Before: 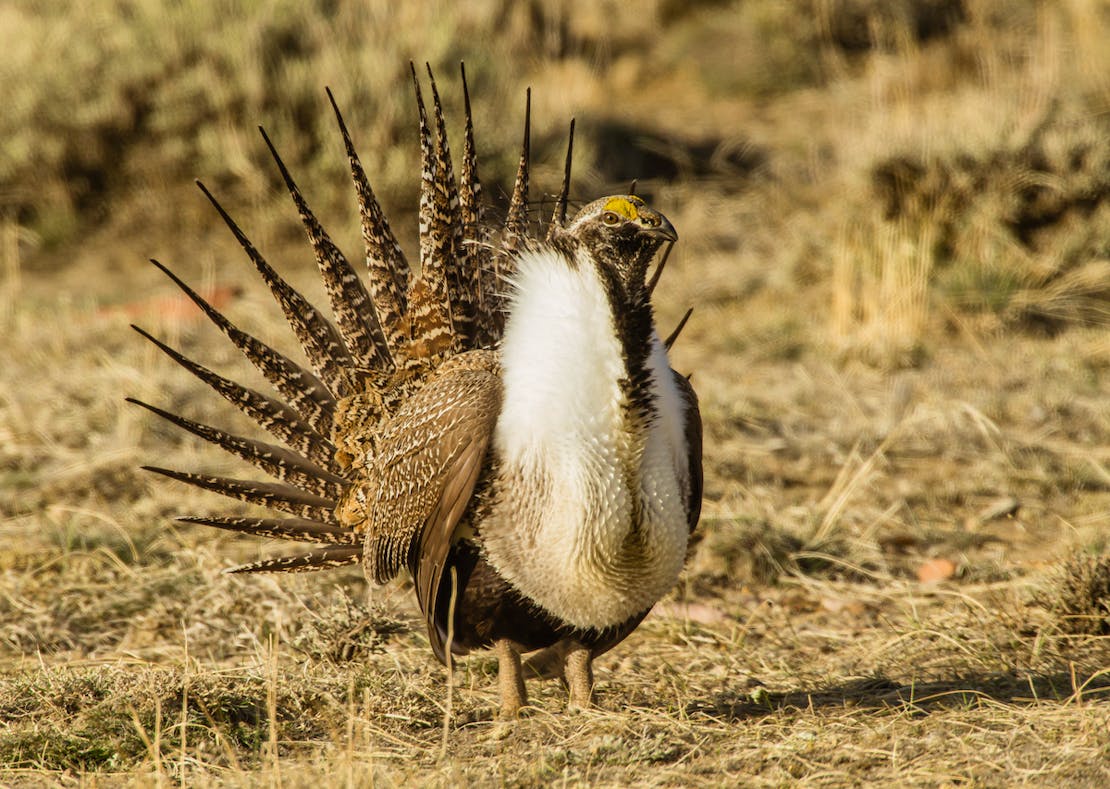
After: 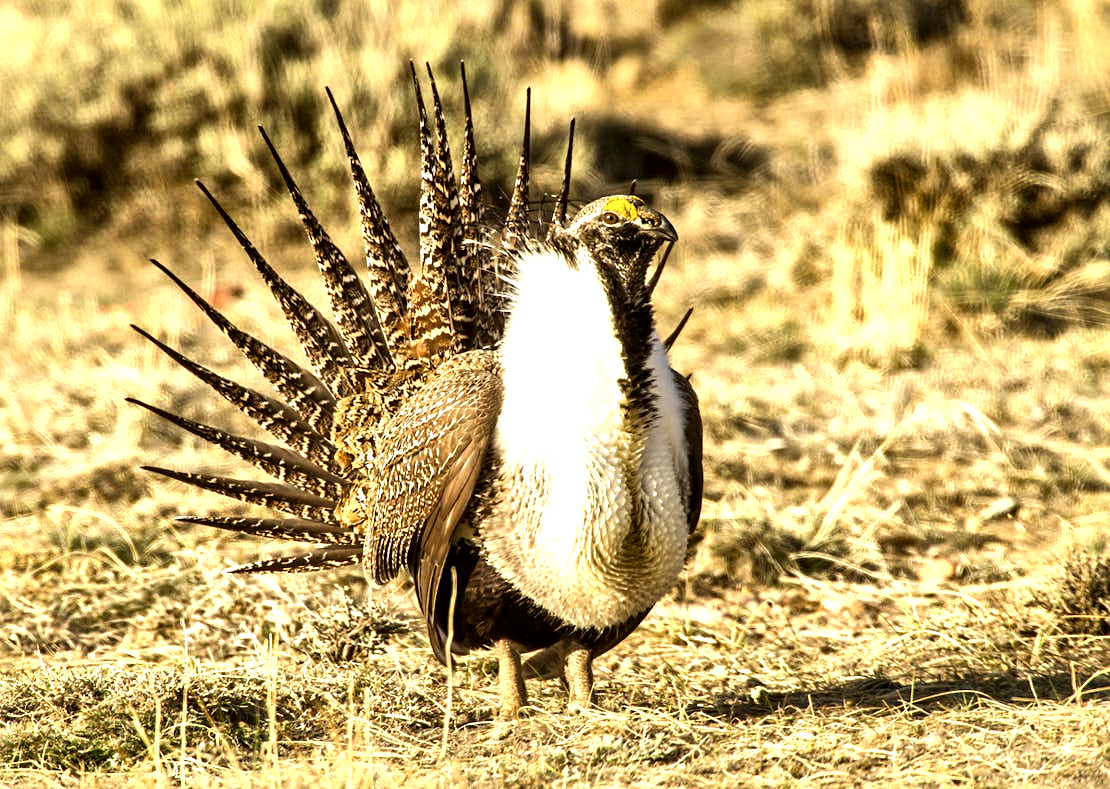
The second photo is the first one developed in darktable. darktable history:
sharpen: amount 0.206
local contrast: mode bilateral grid, contrast 70, coarseness 74, detail 181%, midtone range 0.2
tone equalizer: -8 EV -0.443 EV, -7 EV -0.377 EV, -6 EV -0.349 EV, -5 EV -0.202 EV, -3 EV 0.194 EV, -2 EV 0.349 EV, -1 EV 0.391 EV, +0 EV 0.431 EV, edges refinement/feathering 500, mask exposure compensation -1.57 EV, preserve details no
exposure: exposure 0.647 EV, compensate highlight preservation false
